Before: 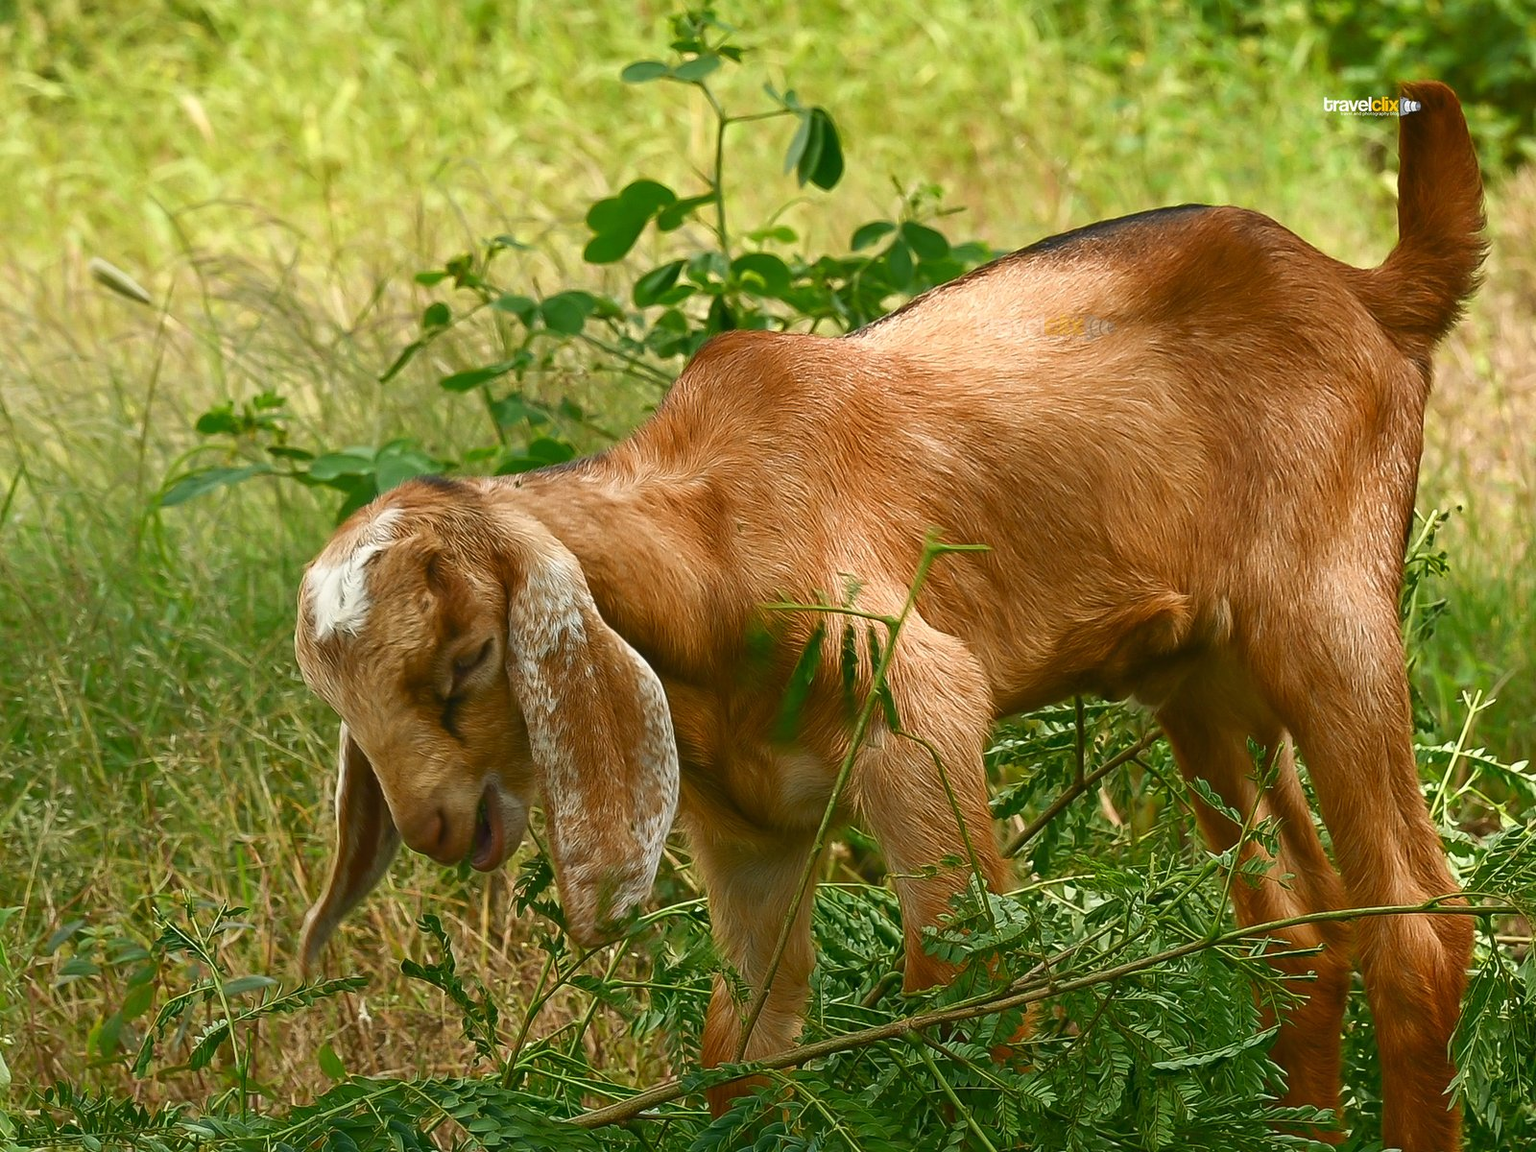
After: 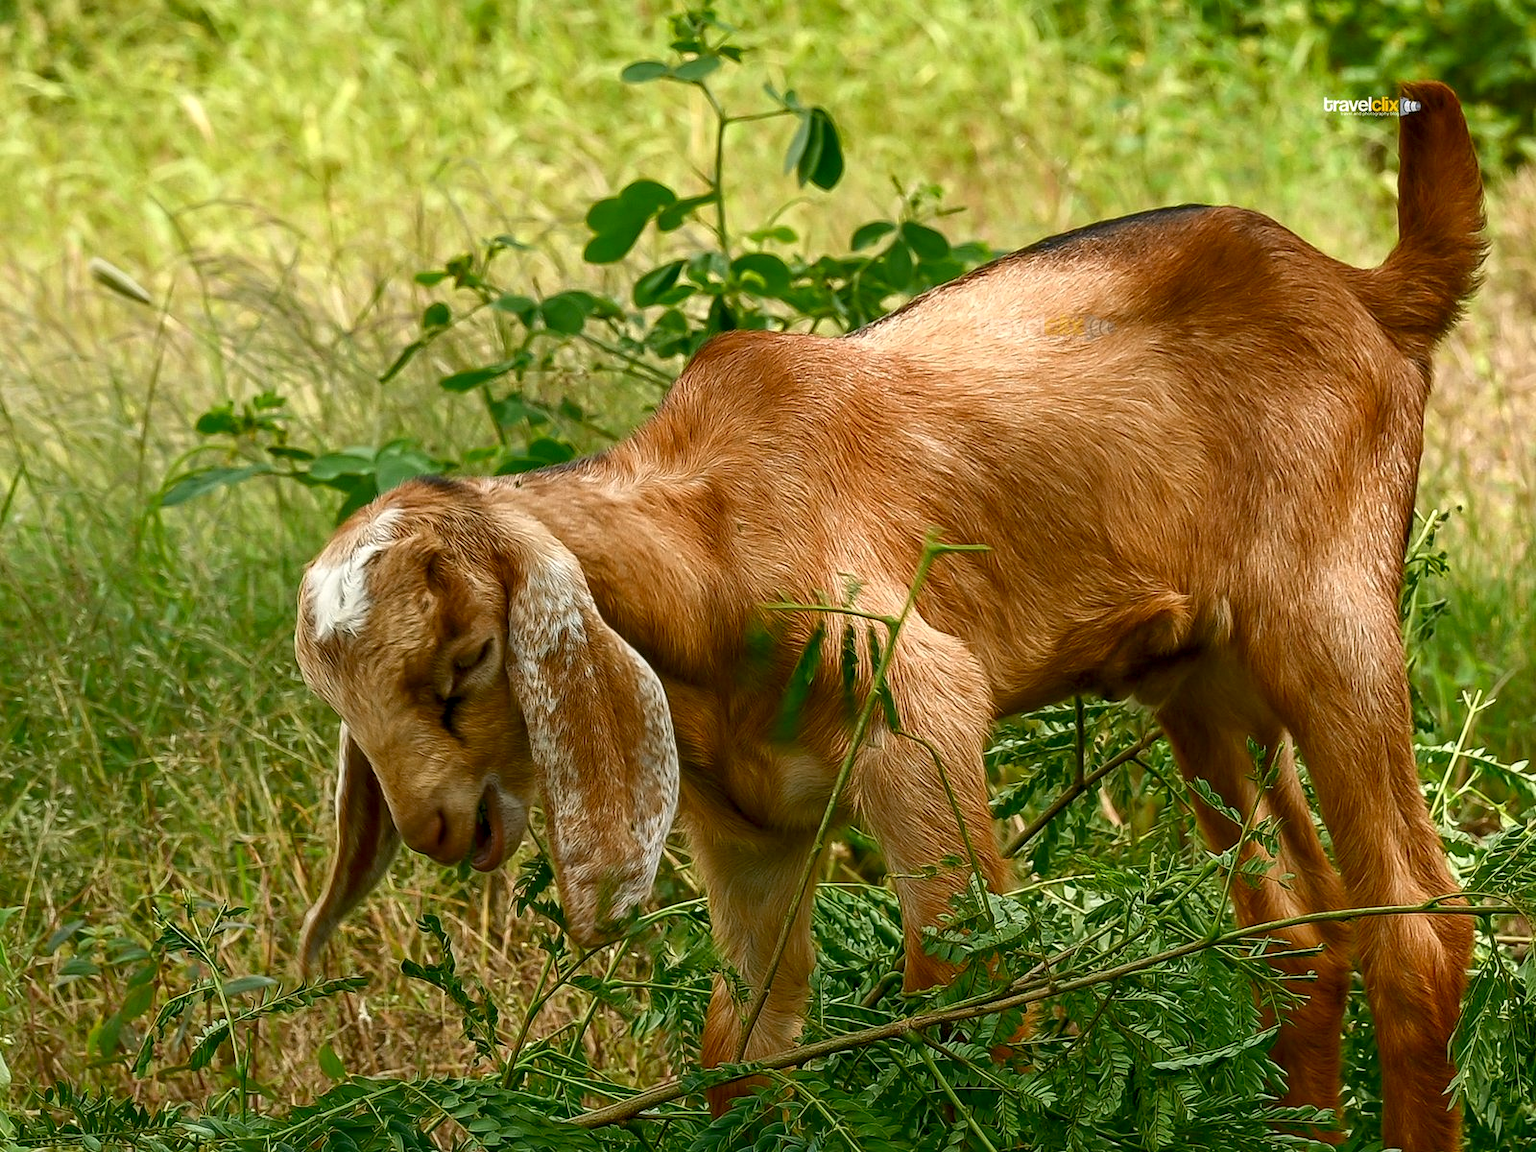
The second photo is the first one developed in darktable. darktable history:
exposure: black level correction 0.007, compensate highlight preservation false
local contrast: on, module defaults
